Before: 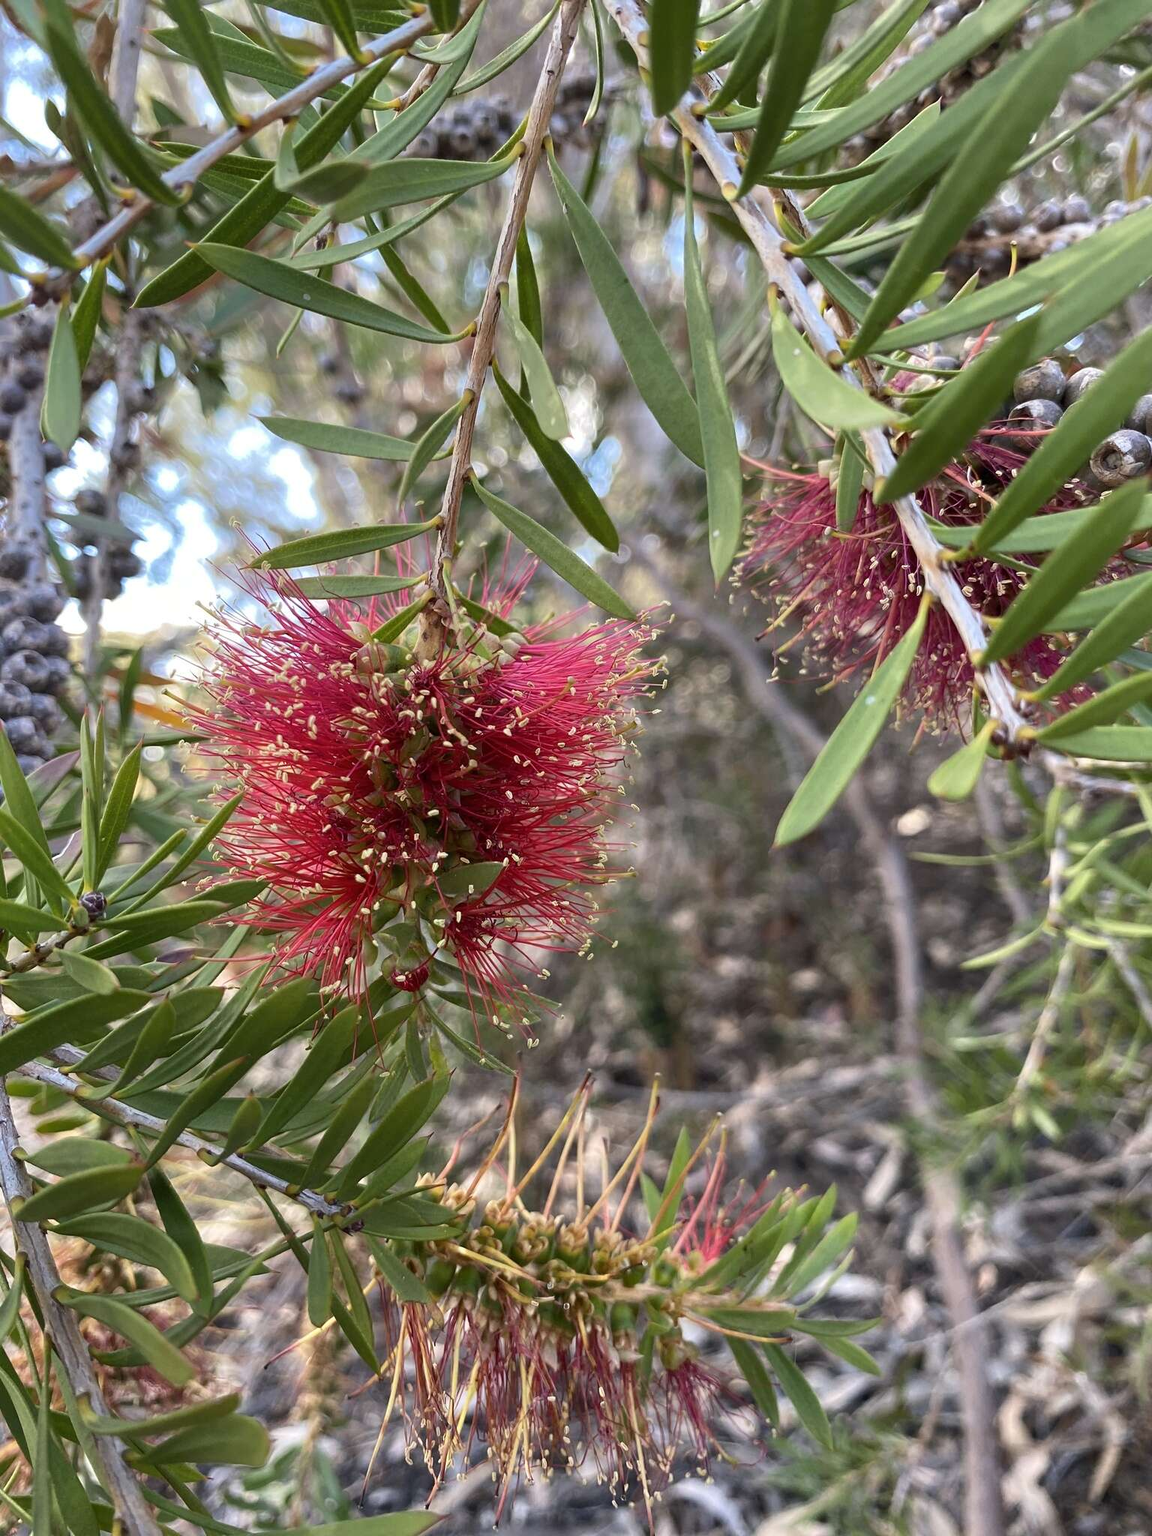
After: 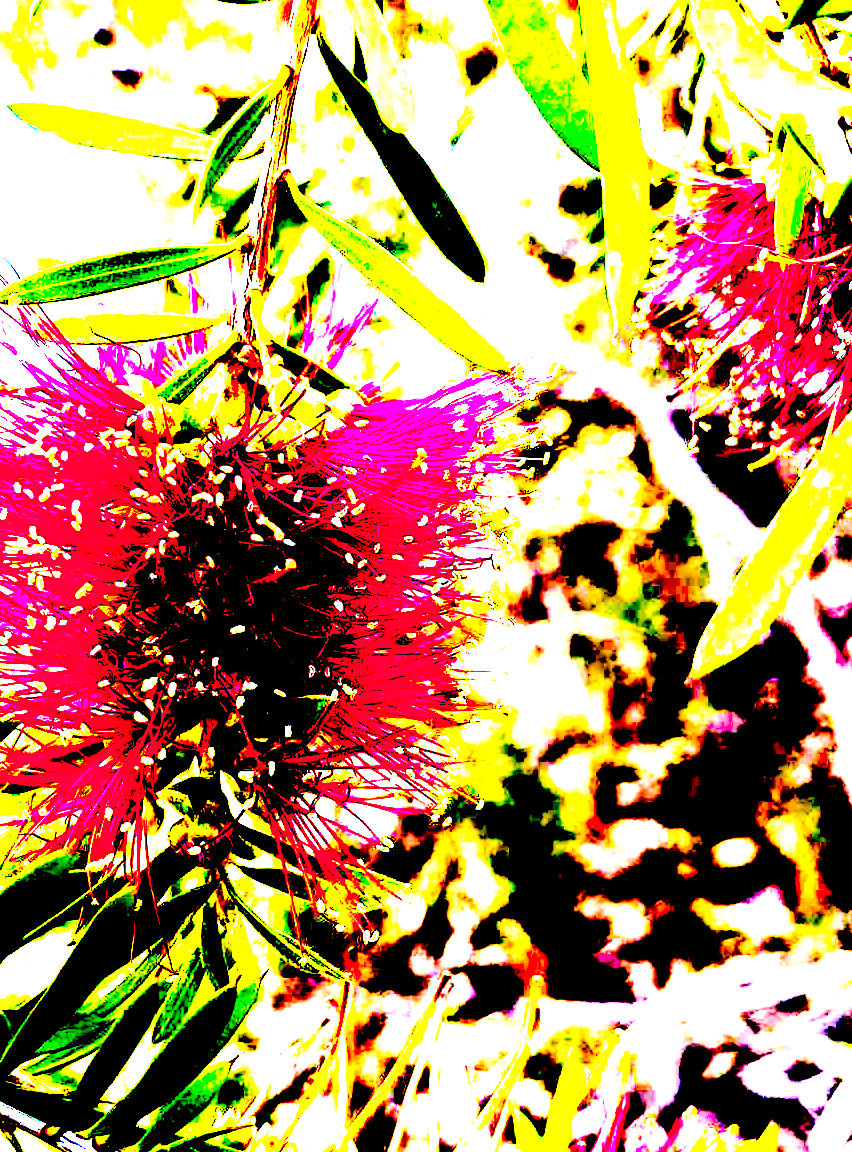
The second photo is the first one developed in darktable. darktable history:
exposure: black level correction 0.099, exposure 2.987 EV, compensate highlight preservation false
contrast equalizer: y [[0.5, 0.542, 0.583, 0.625, 0.667, 0.708], [0.5 ×6], [0.5 ×6], [0 ×6], [0 ×6]], mix -0.299
crop and rotate: left 22.137%, top 22.174%, right 22.374%, bottom 21.553%
color balance rgb: shadows lift › luminance -28.62%, shadows lift › chroma 10.173%, shadows lift › hue 230.64°, highlights gain › chroma 4.483%, highlights gain › hue 33.65°, linear chroma grading › shadows 10.527%, linear chroma grading › highlights 10.132%, linear chroma grading › global chroma 14.784%, linear chroma grading › mid-tones 14.82%, perceptual saturation grading › global saturation 34.98%, perceptual saturation grading › highlights -25.014%, perceptual saturation grading › shadows 25.021%, global vibrance 20%
